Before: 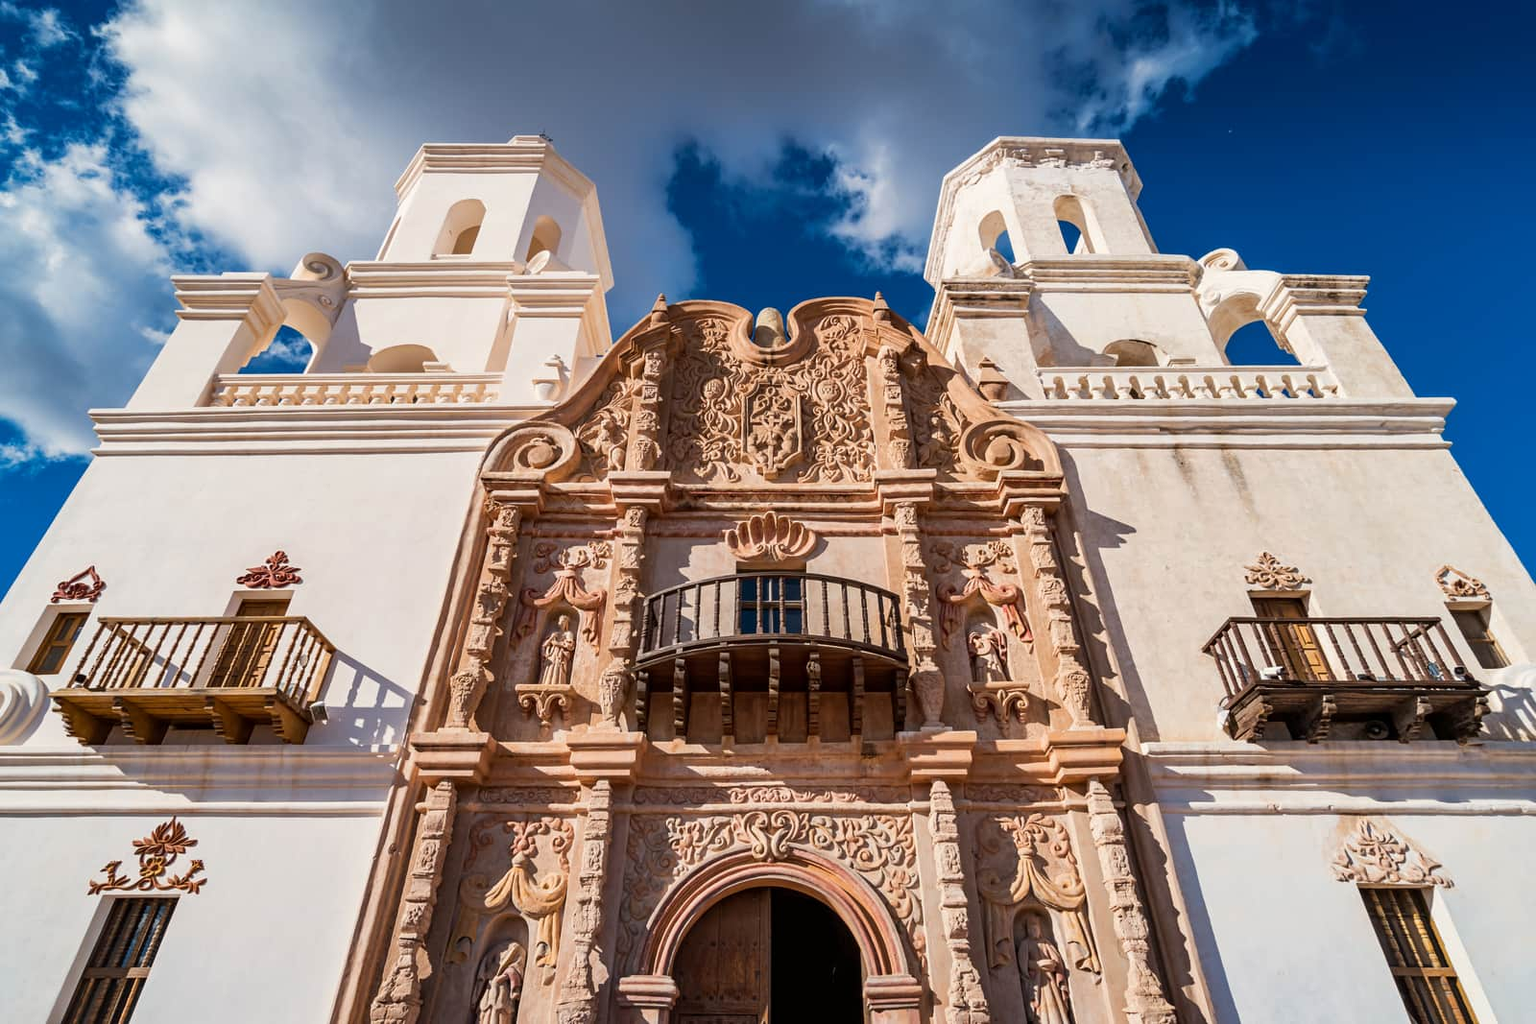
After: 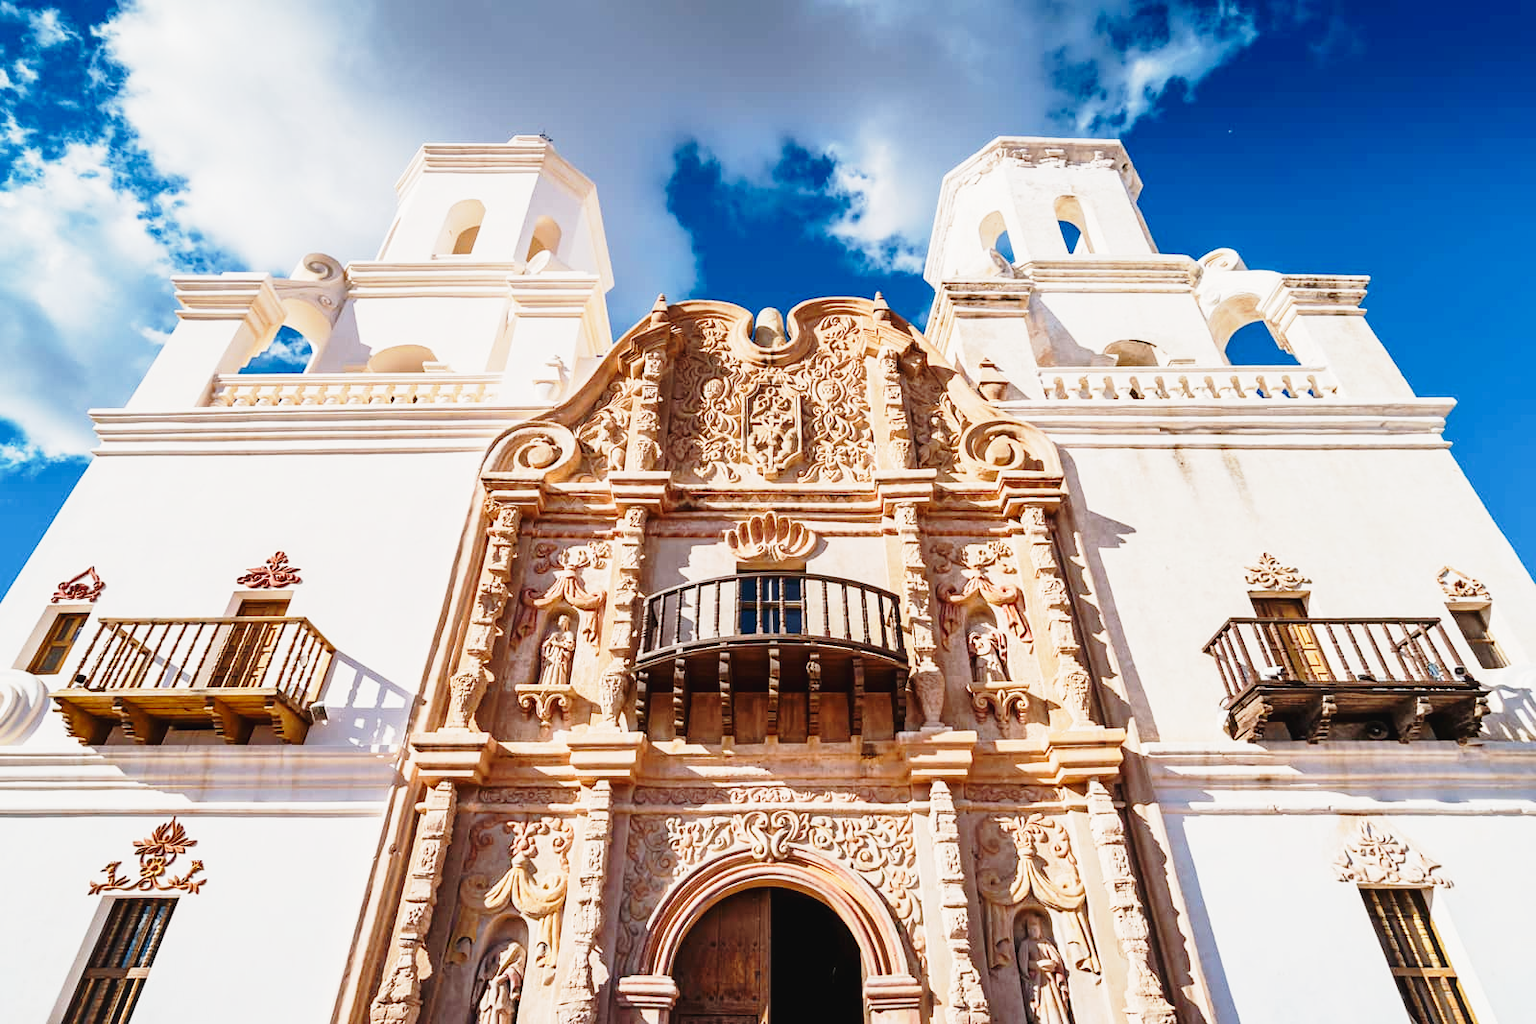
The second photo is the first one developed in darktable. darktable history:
base curve: curves: ch0 [(0, 0) (0.028, 0.03) (0.121, 0.232) (0.46, 0.748) (0.859, 0.968) (1, 1)], preserve colors none
contrast brightness saturation: contrast -0.08, brightness -0.04, saturation -0.11
exposure: black level correction 0.001, exposure 0.5 EV, compensate exposure bias true, compensate highlight preservation false
